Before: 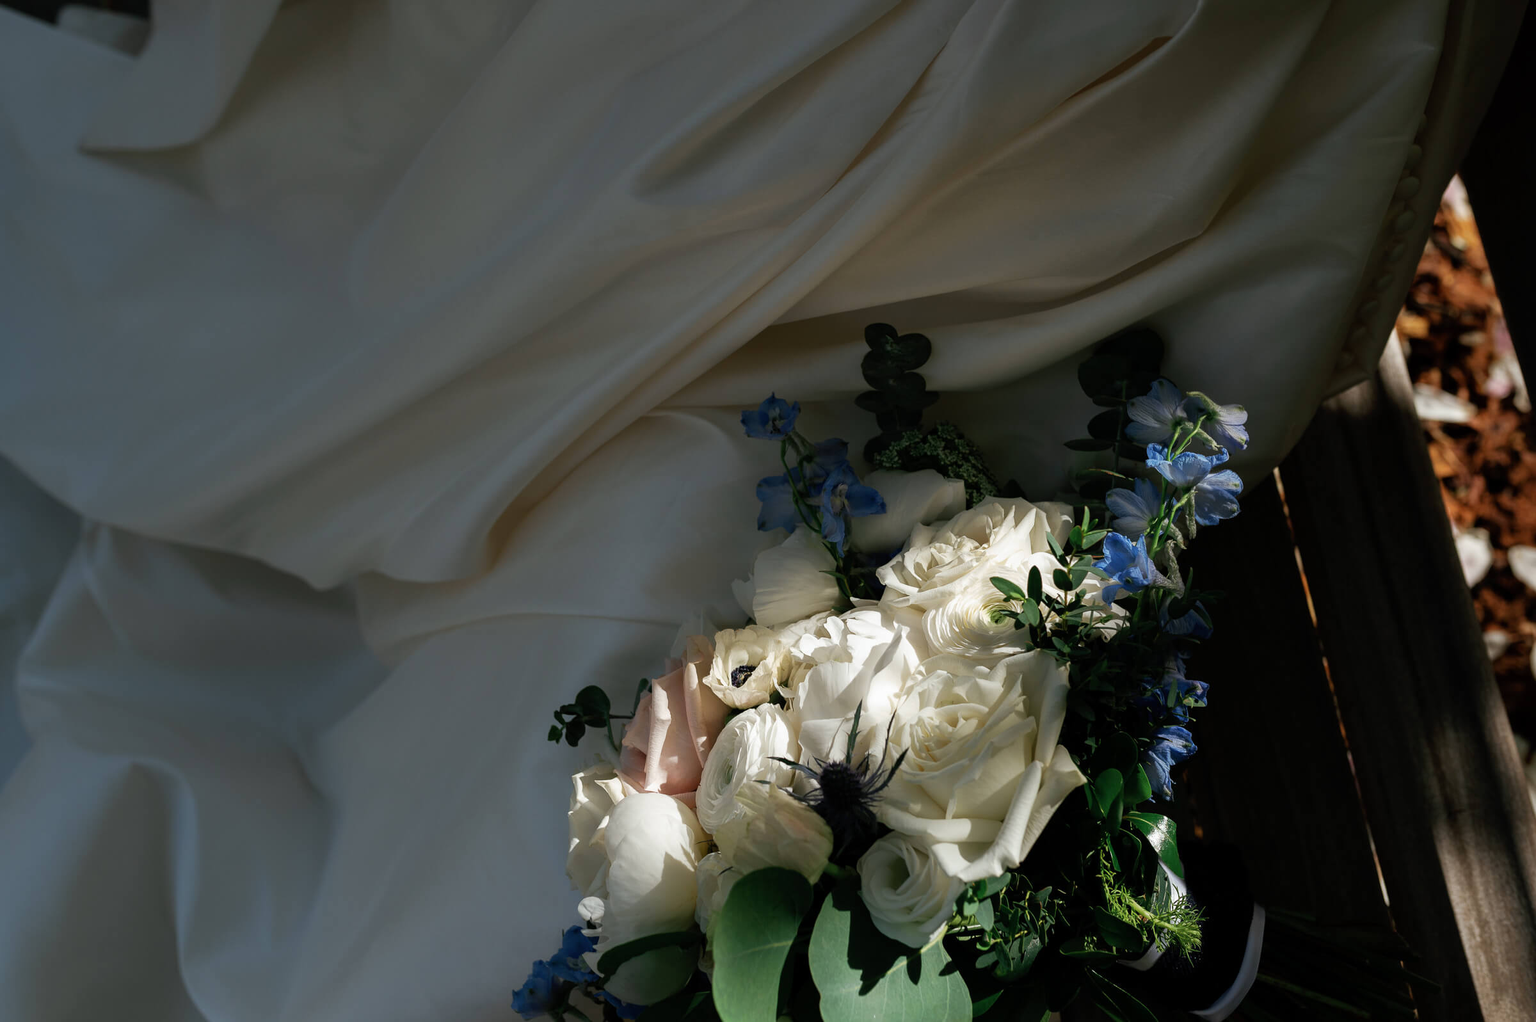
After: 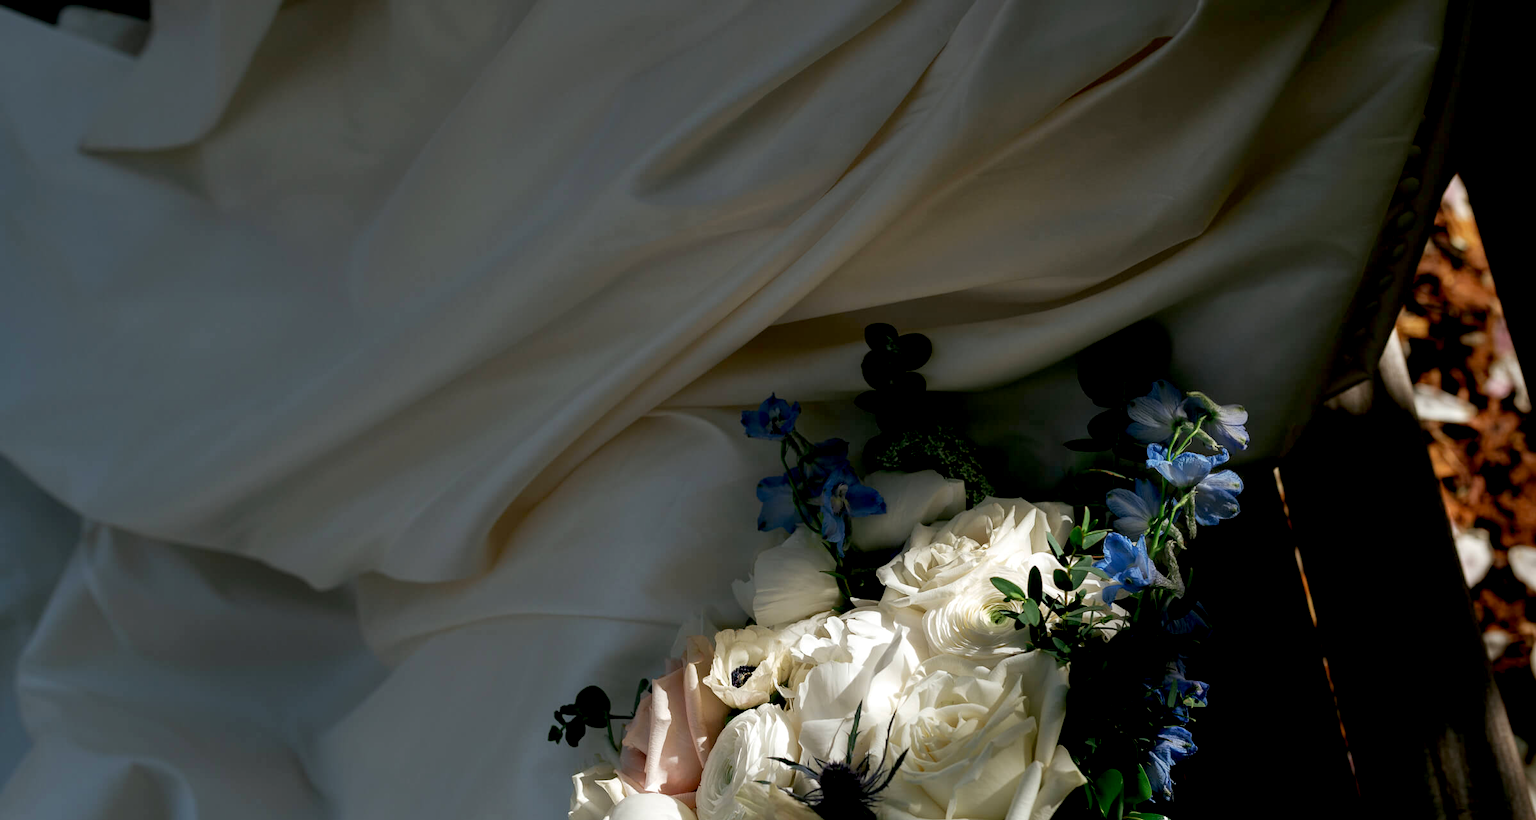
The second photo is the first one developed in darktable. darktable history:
crop: bottom 19.716%
exposure: black level correction 0.009, exposure 0.119 EV, compensate highlight preservation false
